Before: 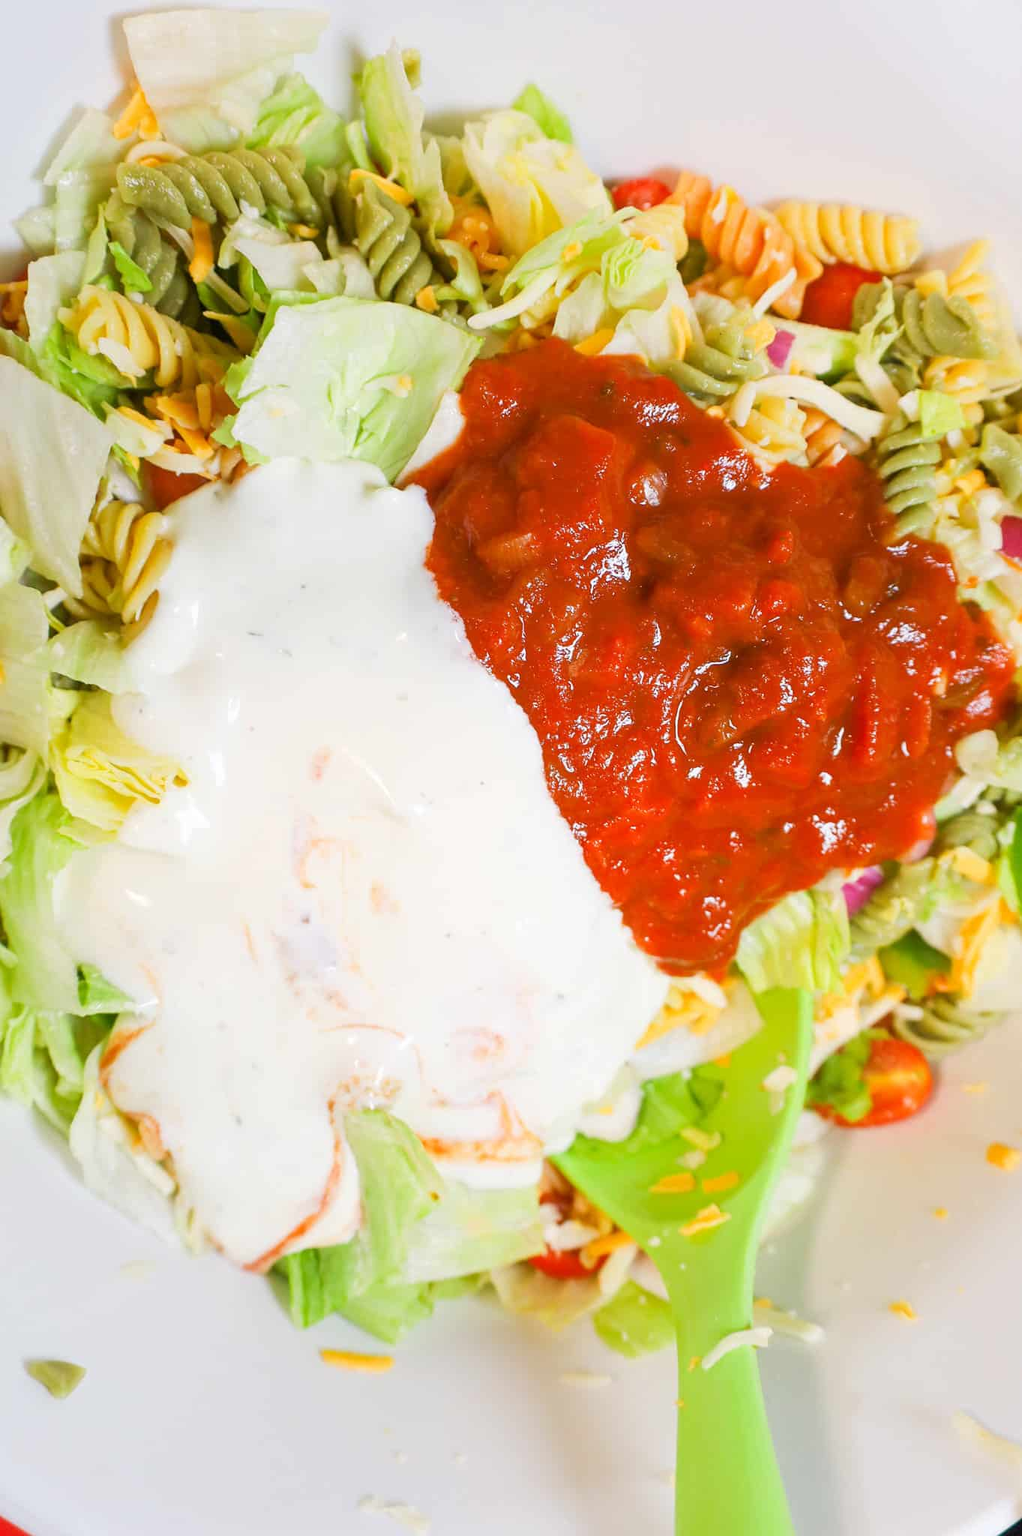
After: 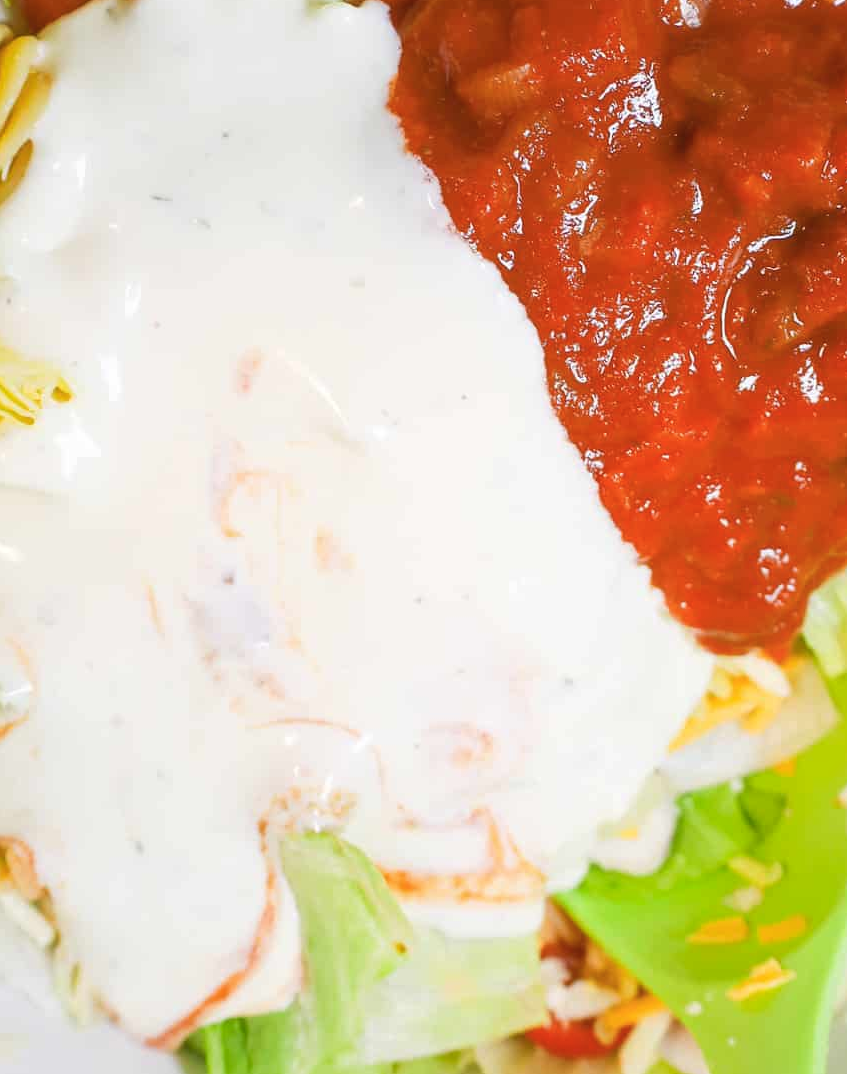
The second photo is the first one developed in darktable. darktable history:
color zones: curves: ch1 [(0.077, 0.436) (0.25, 0.5) (0.75, 0.5)]
crop: left 13.169%, top 31.593%, right 24.672%, bottom 15.922%
